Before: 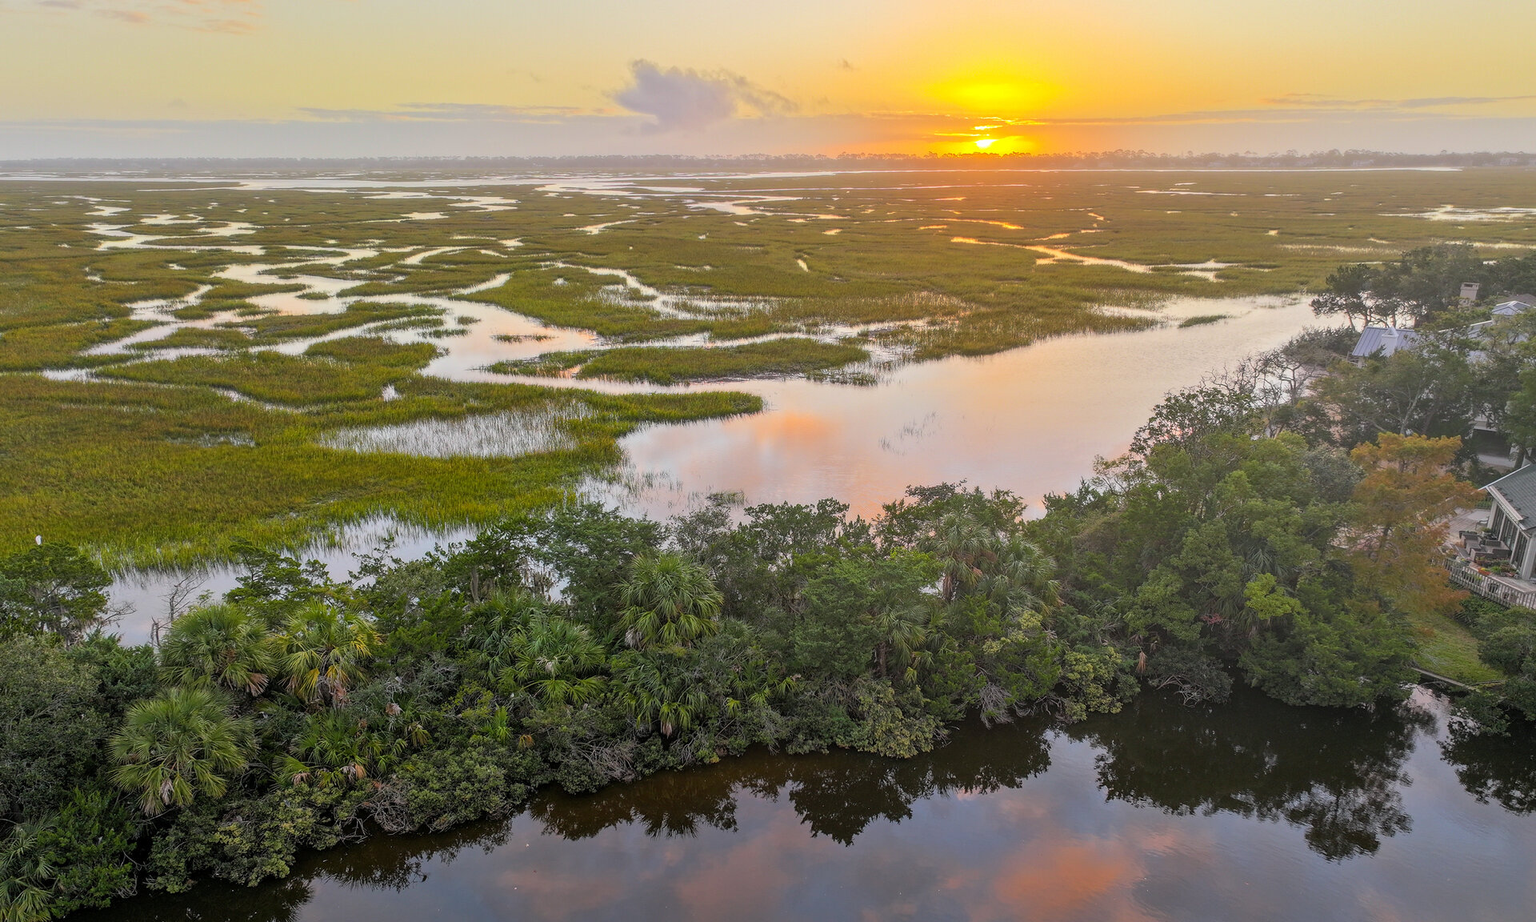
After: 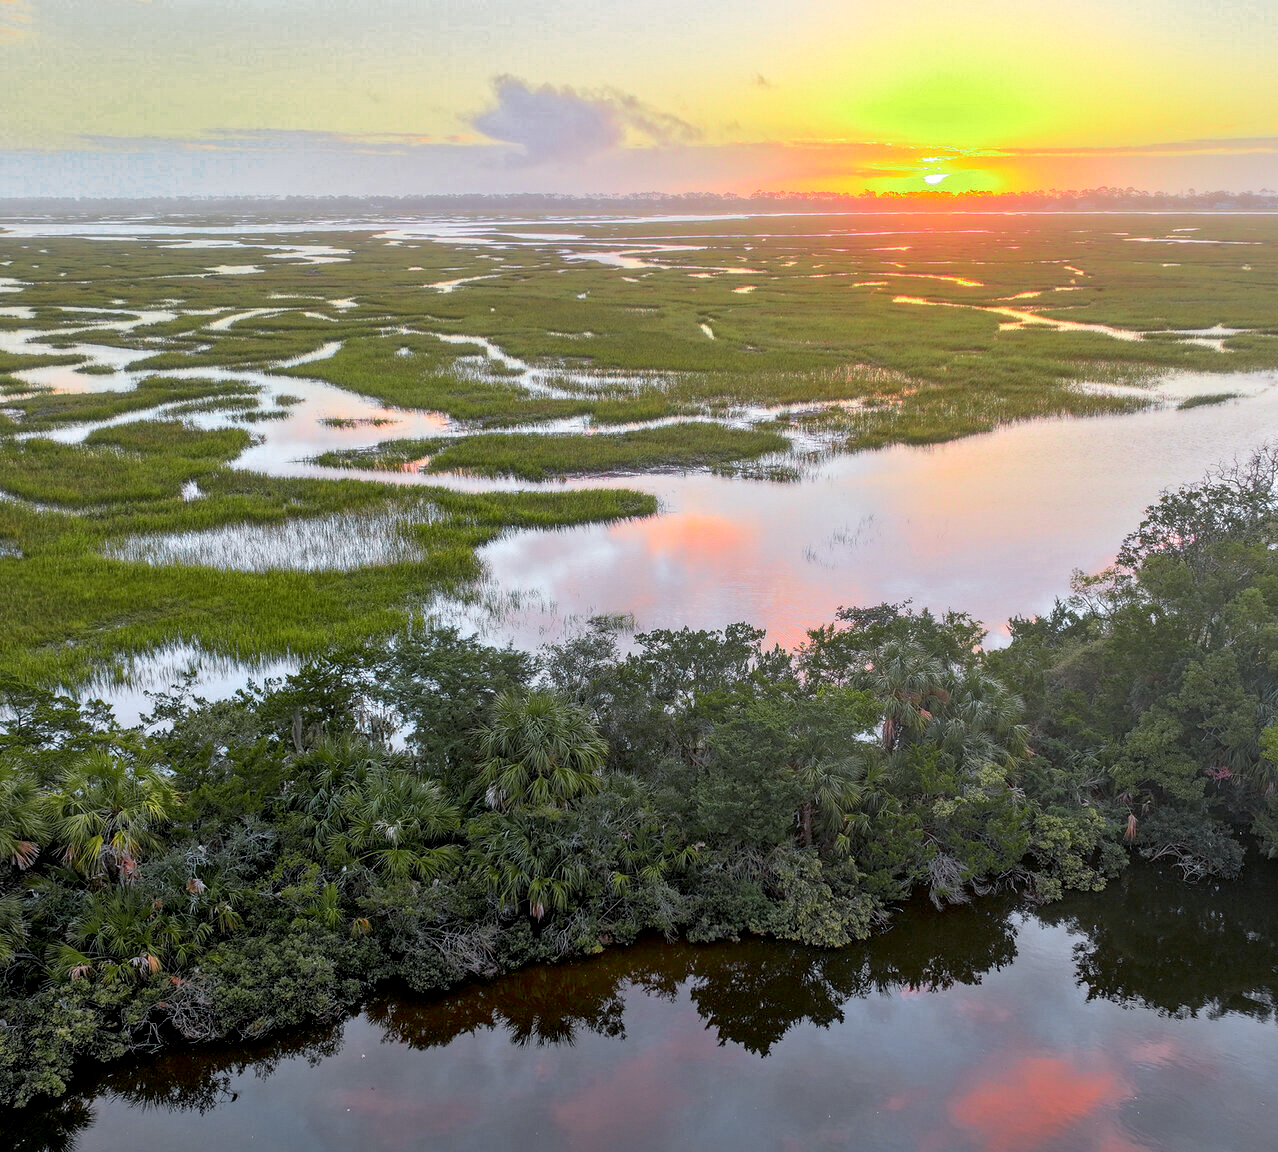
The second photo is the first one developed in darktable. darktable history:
color calibration: x 0.372, y 0.386, temperature 4286.54 K
color zones: curves: ch0 [(0, 0.533) (0.126, 0.533) (0.234, 0.533) (0.368, 0.357) (0.5, 0.5) (0.625, 0.5) (0.74, 0.637) (0.875, 0.5)]; ch1 [(0.004, 0.708) (0.129, 0.662) (0.25, 0.5) (0.375, 0.331) (0.496, 0.396) (0.625, 0.649) (0.739, 0.26) (0.875, 0.5) (1, 0.478)]; ch2 [(0, 0.409) (0.132, 0.403) (0.236, 0.558) (0.379, 0.448) (0.5, 0.5) (0.625, 0.5) (0.691, 0.39) (0.875, 0.5)]
exposure: black level correction 0.007, exposure 0.156 EV, compensate exposure bias true, compensate highlight preservation false
crop and rotate: left 15.453%, right 17.941%
